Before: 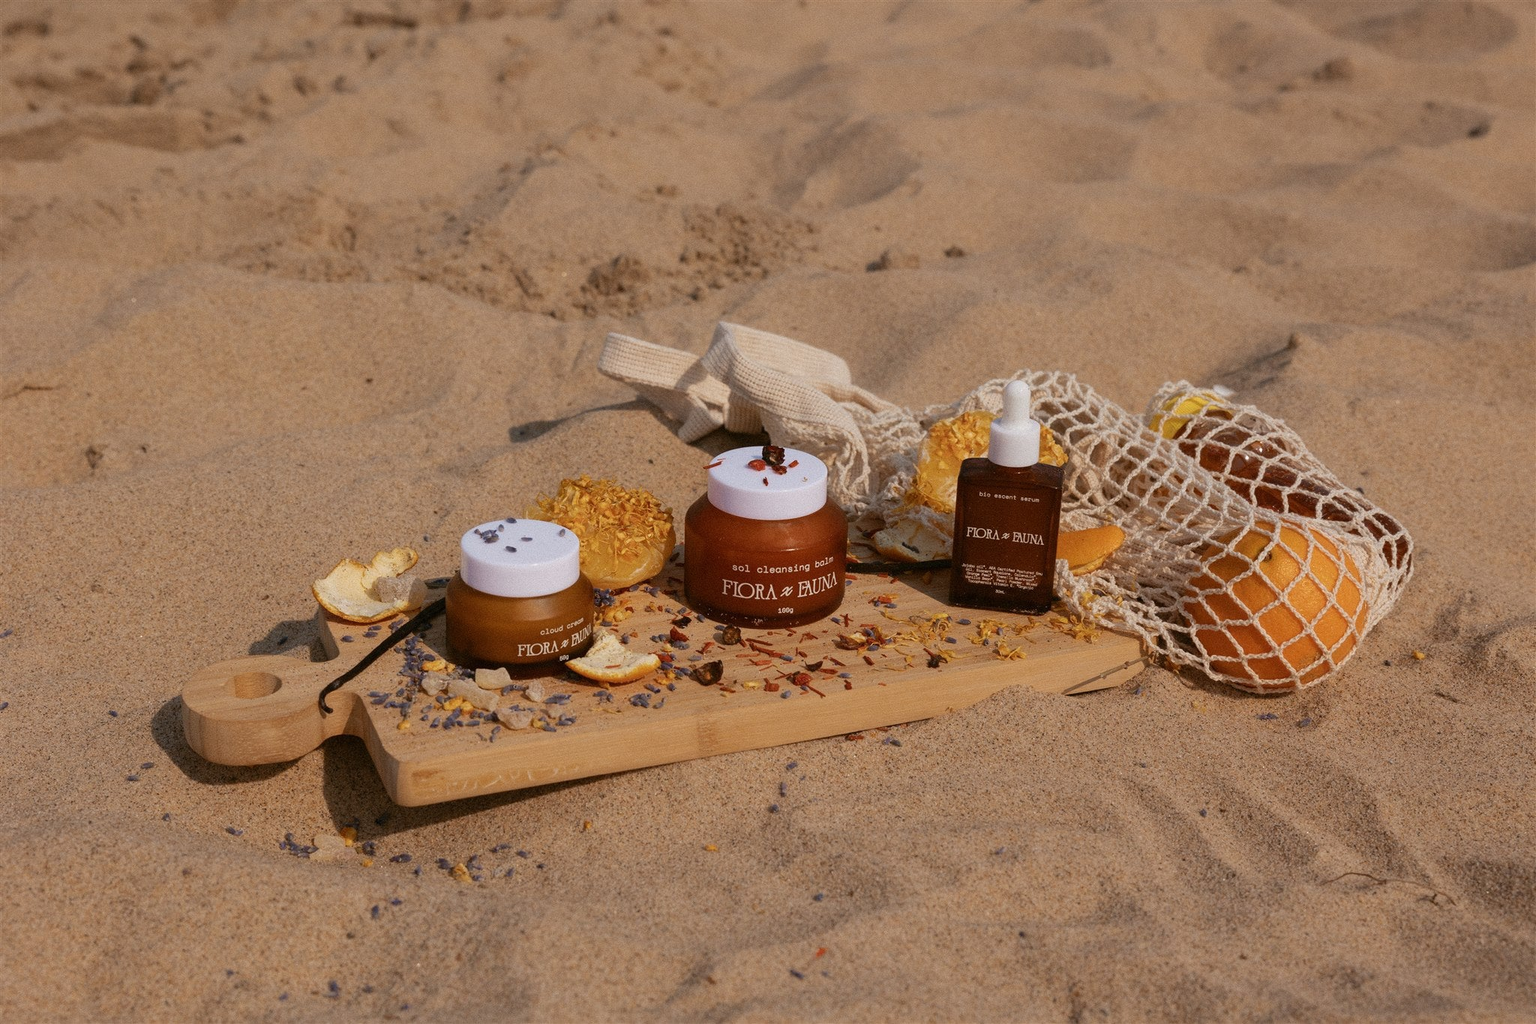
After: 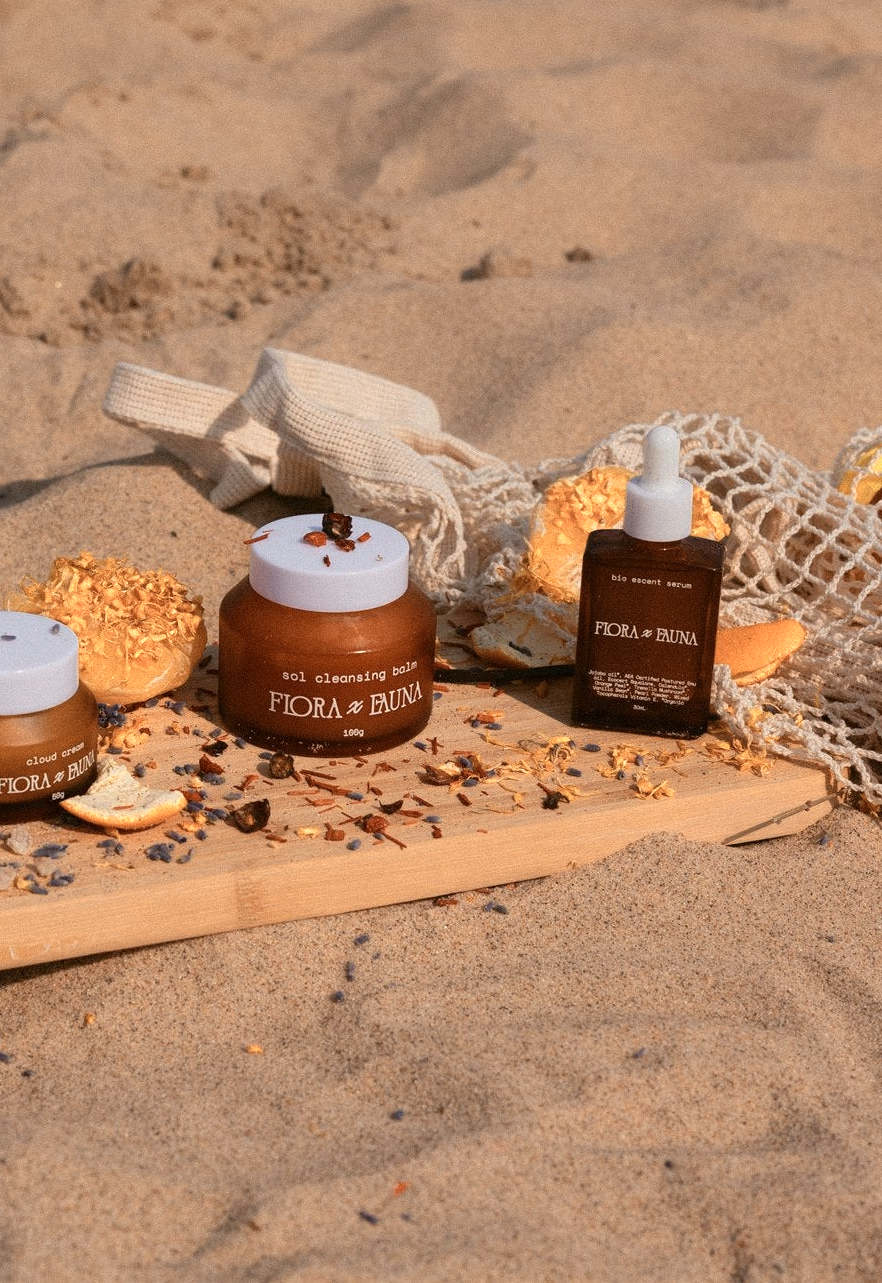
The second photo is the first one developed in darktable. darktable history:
color zones: curves: ch0 [(0.018, 0.548) (0.197, 0.654) (0.425, 0.447) (0.605, 0.658) (0.732, 0.579)]; ch1 [(0.105, 0.531) (0.224, 0.531) (0.386, 0.39) (0.618, 0.456) (0.732, 0.456) (0.956, 0.421)]; ch2 [(0.039, 0.583) (0.215, 0.465) (0.399, 0.544) (0.465, 0.548) (0.614, 0.447) (0.724, 0.43) (0.882, 0.623) (0.956, 0.632)]
crop: left 33.917%, top 5.971%, right 23.013%
